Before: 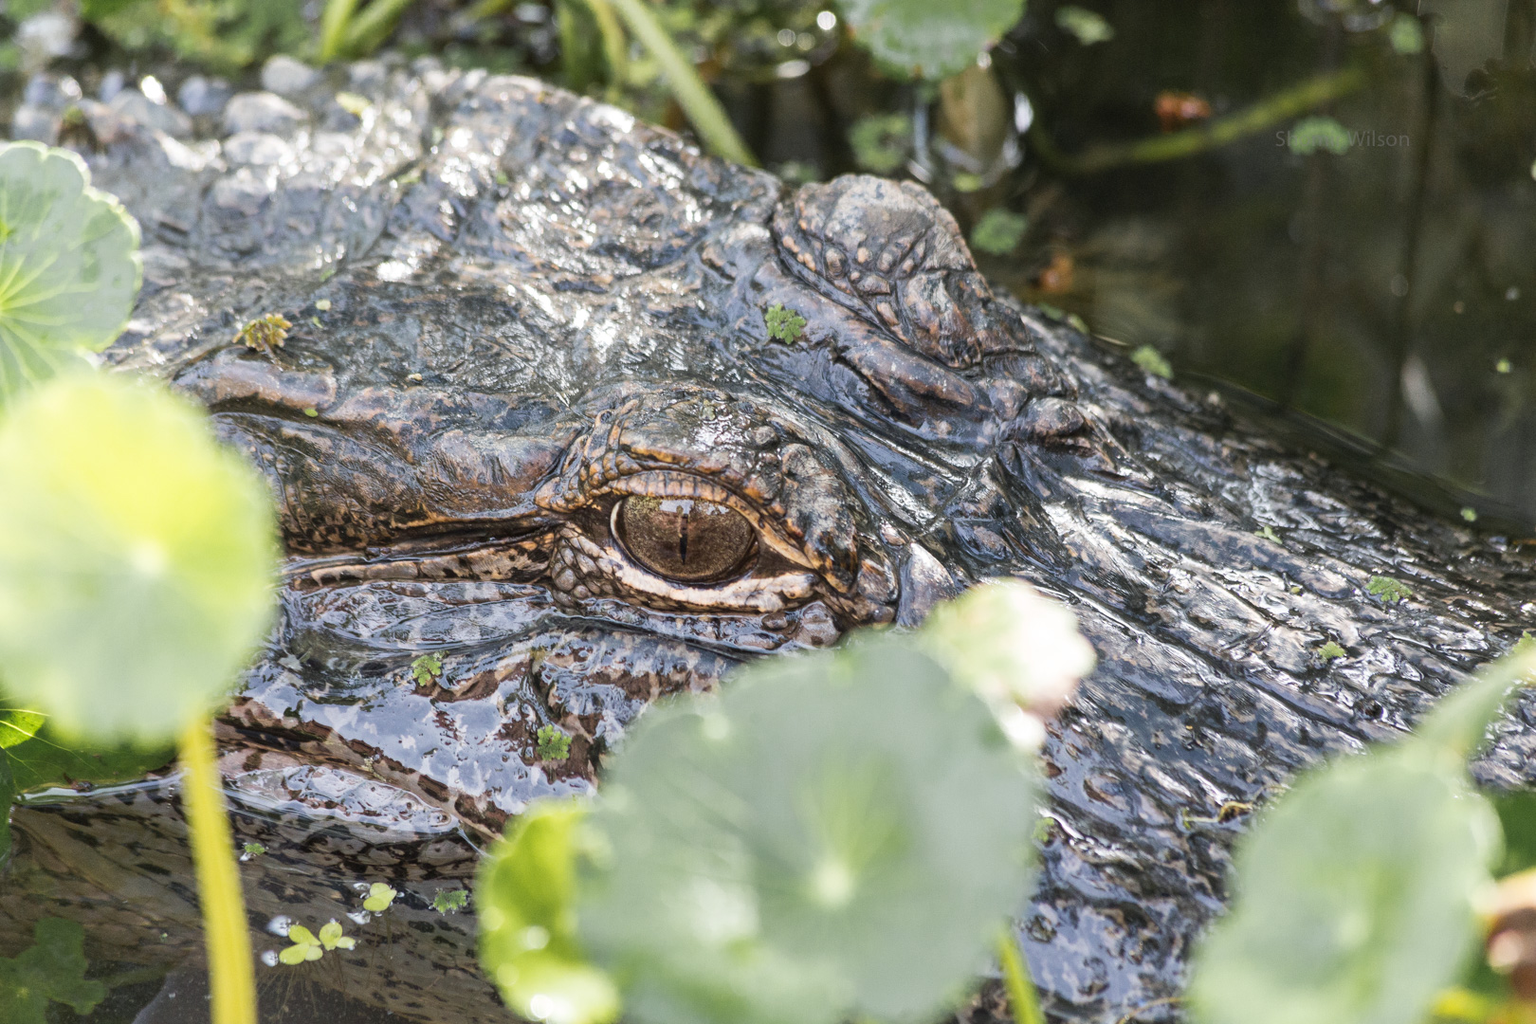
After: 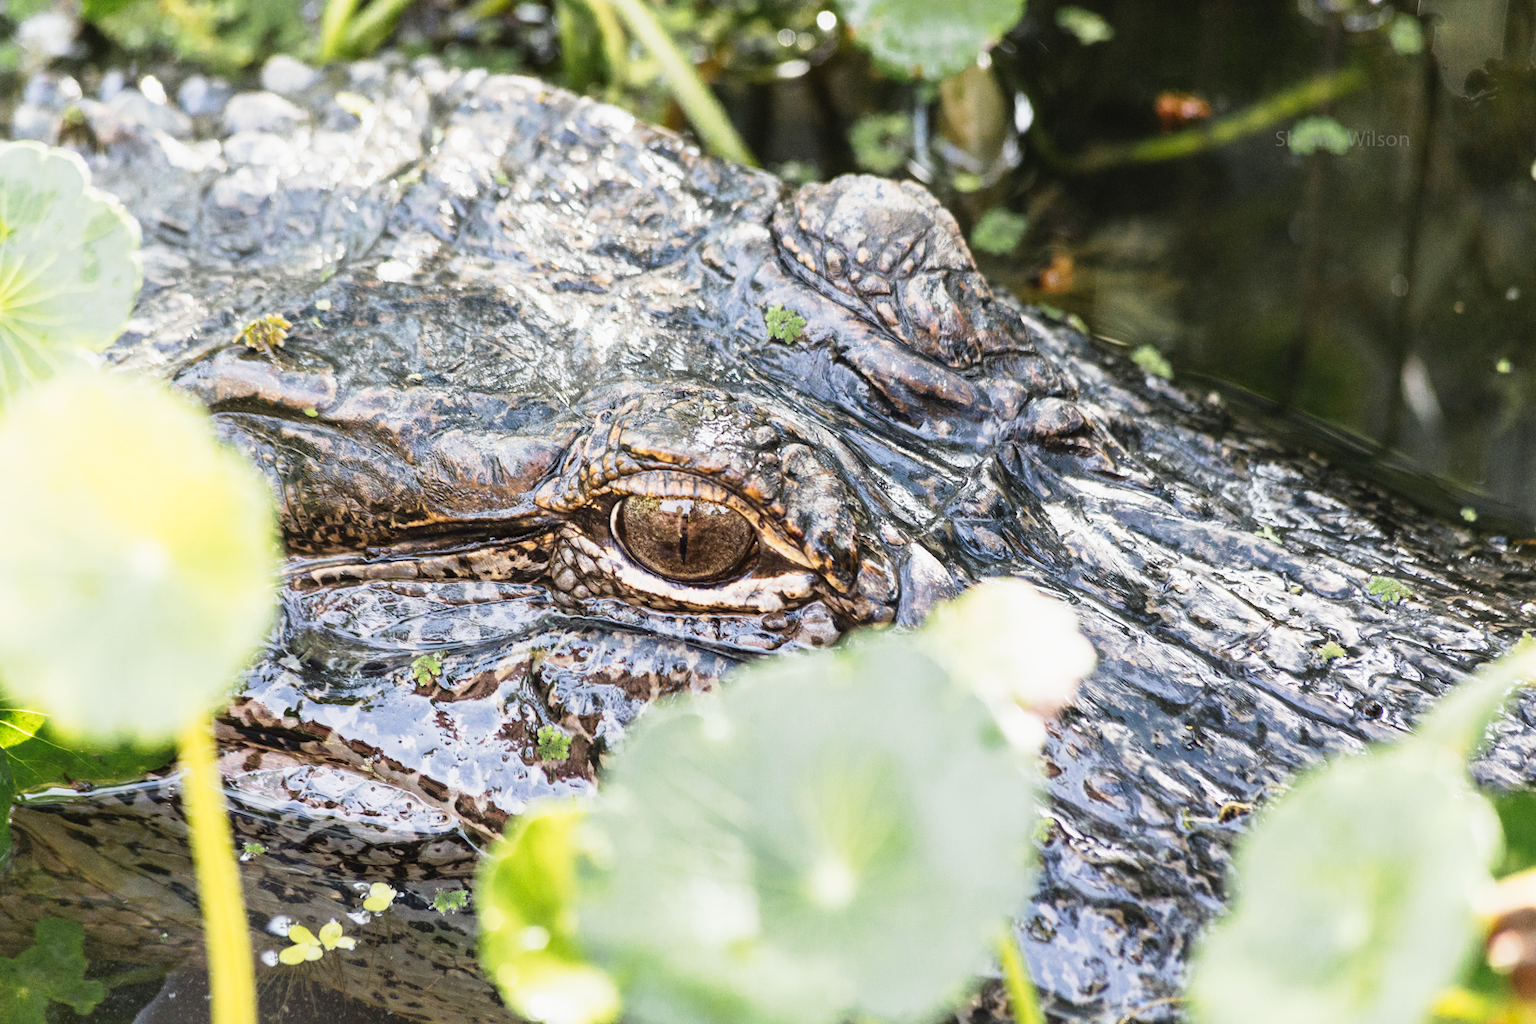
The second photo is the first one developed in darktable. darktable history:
tone curve: curves: ch0 [(0, 0.023) (0.087, 0.065) (0.184, 0.168) (0.45, 0.54) (0.57, 0.683) (0.706, 0.841) (0.877, 0.948) (1, 0.984)]; ch1 [(0, 0) (0.388, 0.369) (0.447, 0.447) (0.505, 0.5) (0.534, 0.528) (0.57, 0.571) (0.592, 0.602) (0.644, 0.663) (1, 1)]; ch2 [(0, 0) (0.314, 0.223) (0.427, 0.405) (0.492, 0.496) (0.524, 0.547) (0.534, 0.57) (0.583, 0.605) (0.673, 0.667) (1, 1)], preserve colors none
